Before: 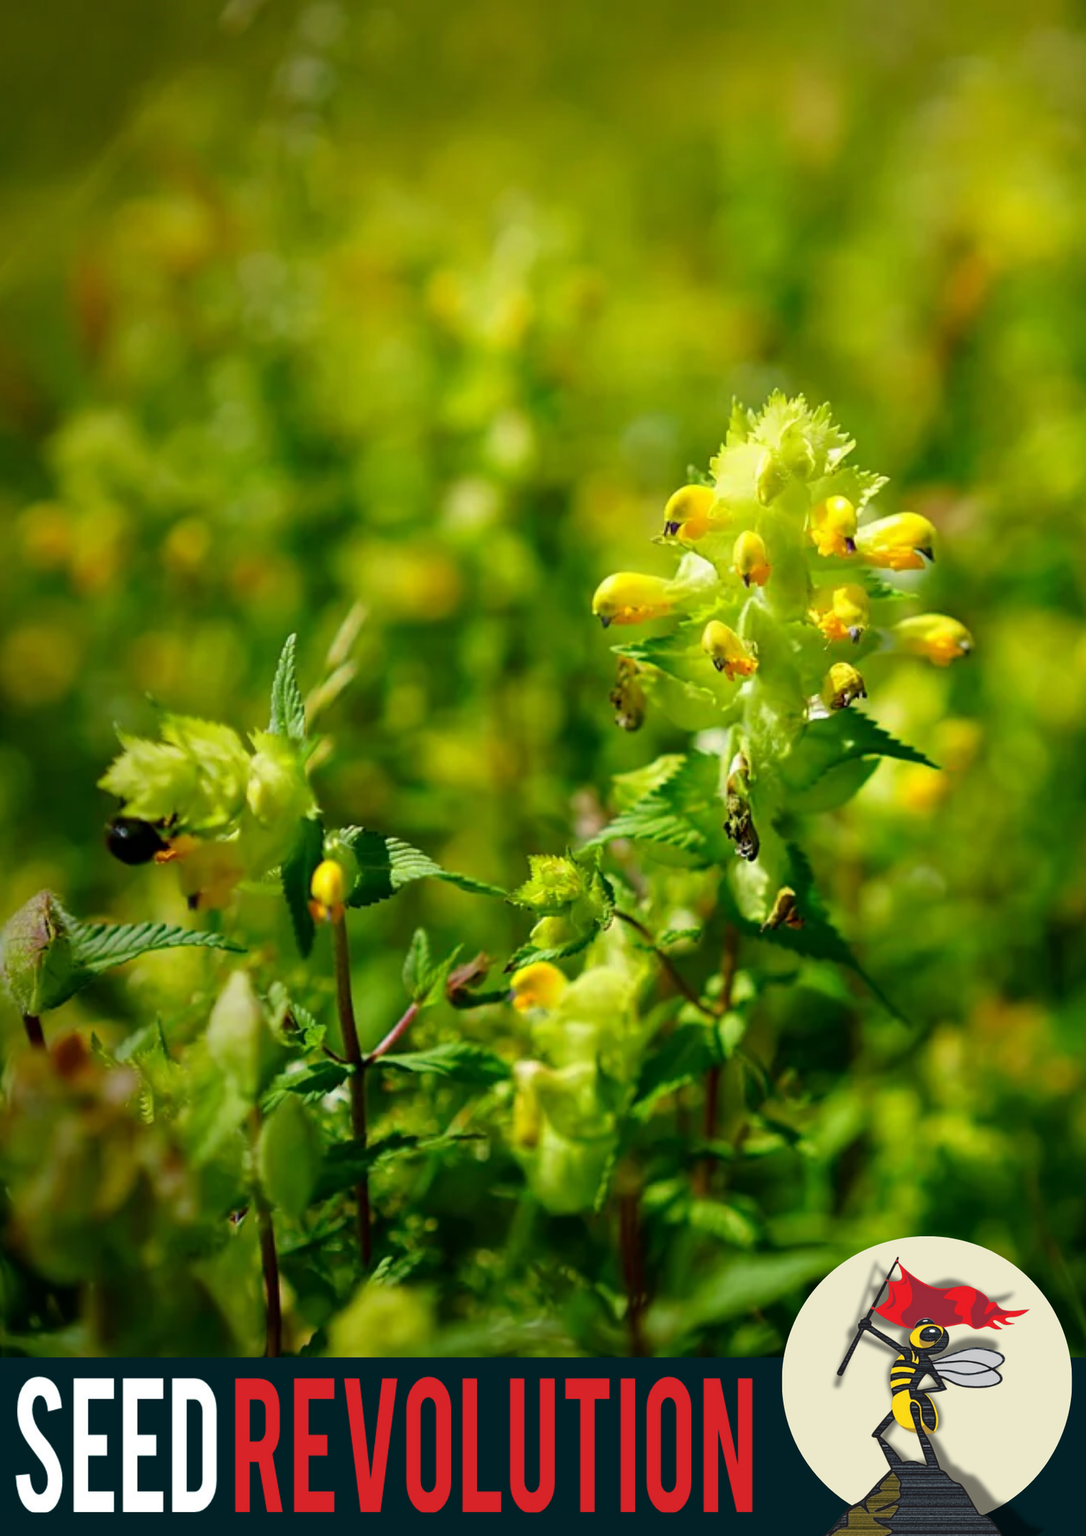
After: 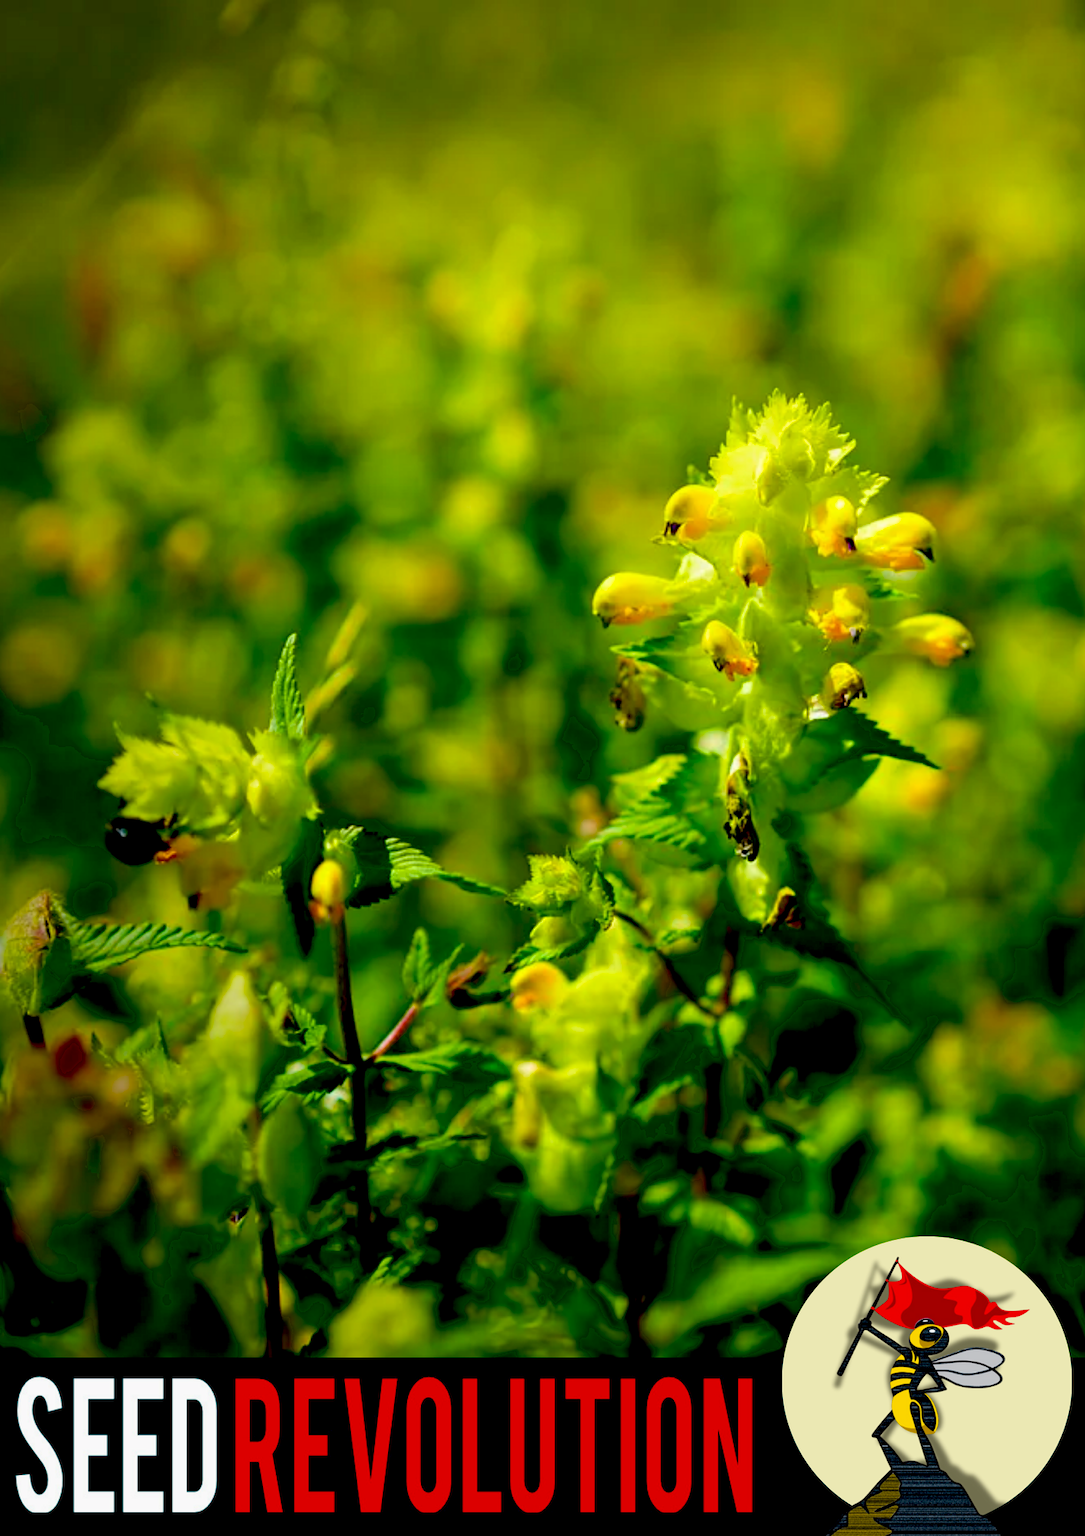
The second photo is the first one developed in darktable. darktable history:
velvia: strength 51.34%, mid-tones bias 0.516
exposure: black level correction 0.027, exposure -0.082 EV, compensate exposure bias true, compensate highlight preservation false
